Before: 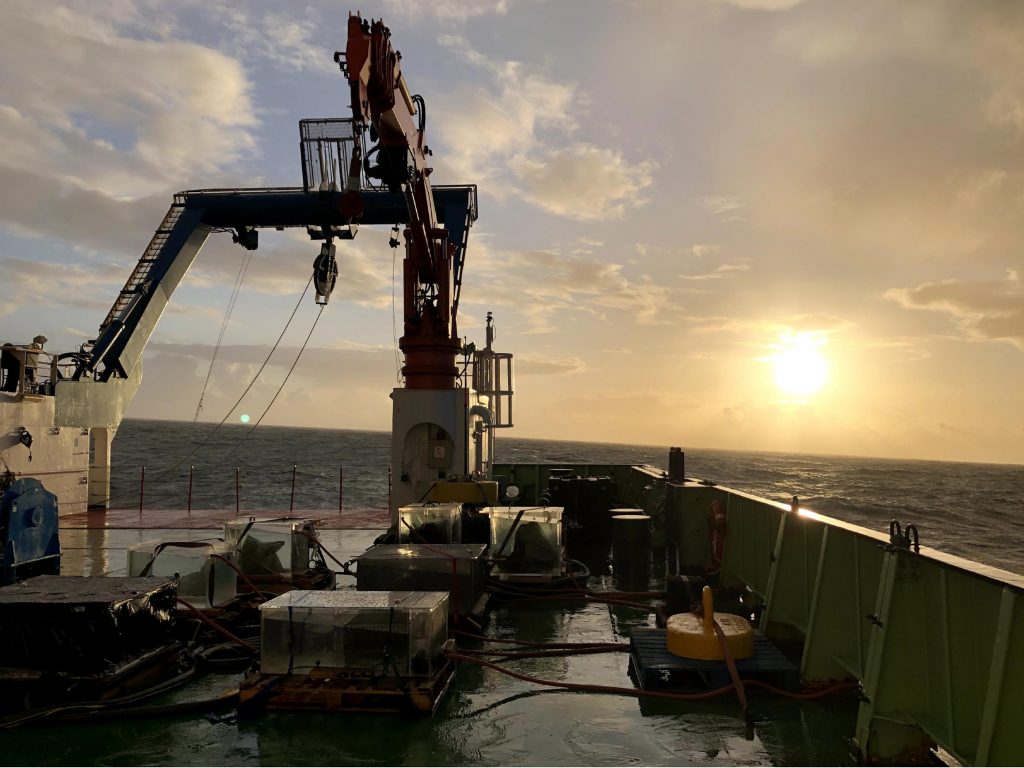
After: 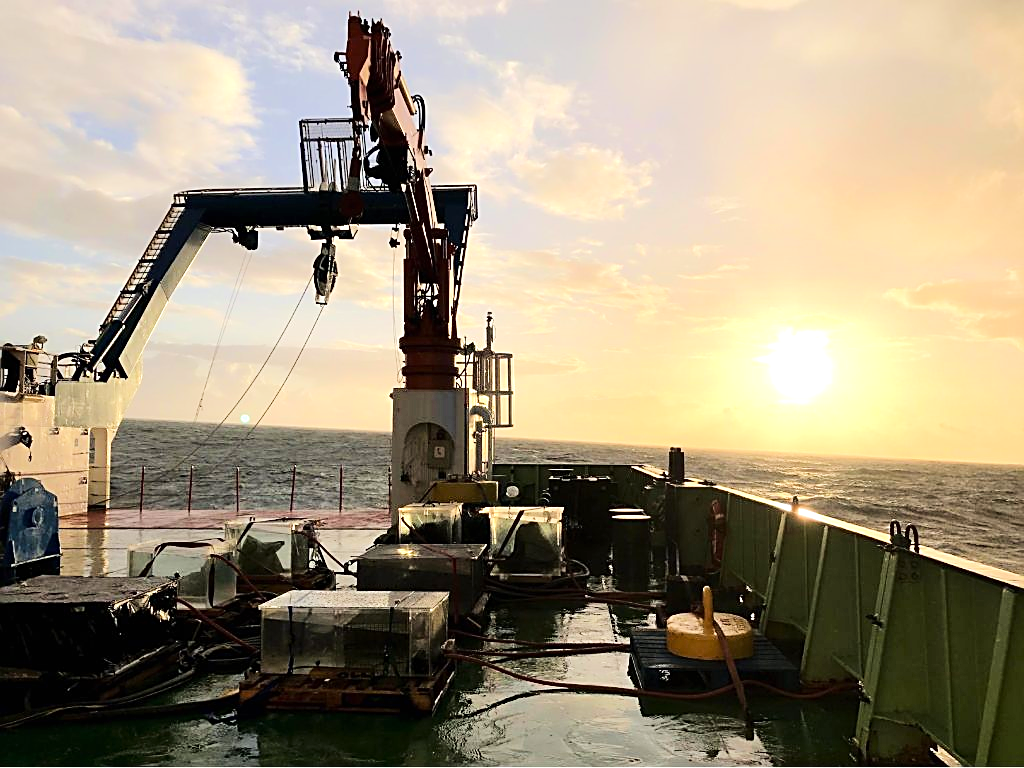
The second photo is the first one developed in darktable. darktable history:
sharpen: on, module defaults
contrast brightness saturation: contrast 0.05
tone equalizer: -7 EV 0.142 EV, -6 EV 0.578 EV, -5 EV 1.18 EV, -4 EV 1.3 EV, -3 EV 1.12 EV, -2 EV 0.6 EV, -1 EV 0.161 EV, edges refinement/feathering 500, mask exposure compensation -1.57 EV, preserve details no
exposure: black level correction 0, exposure 0.498 EV, compensate exposure bias true, compensate highlight preservation false
